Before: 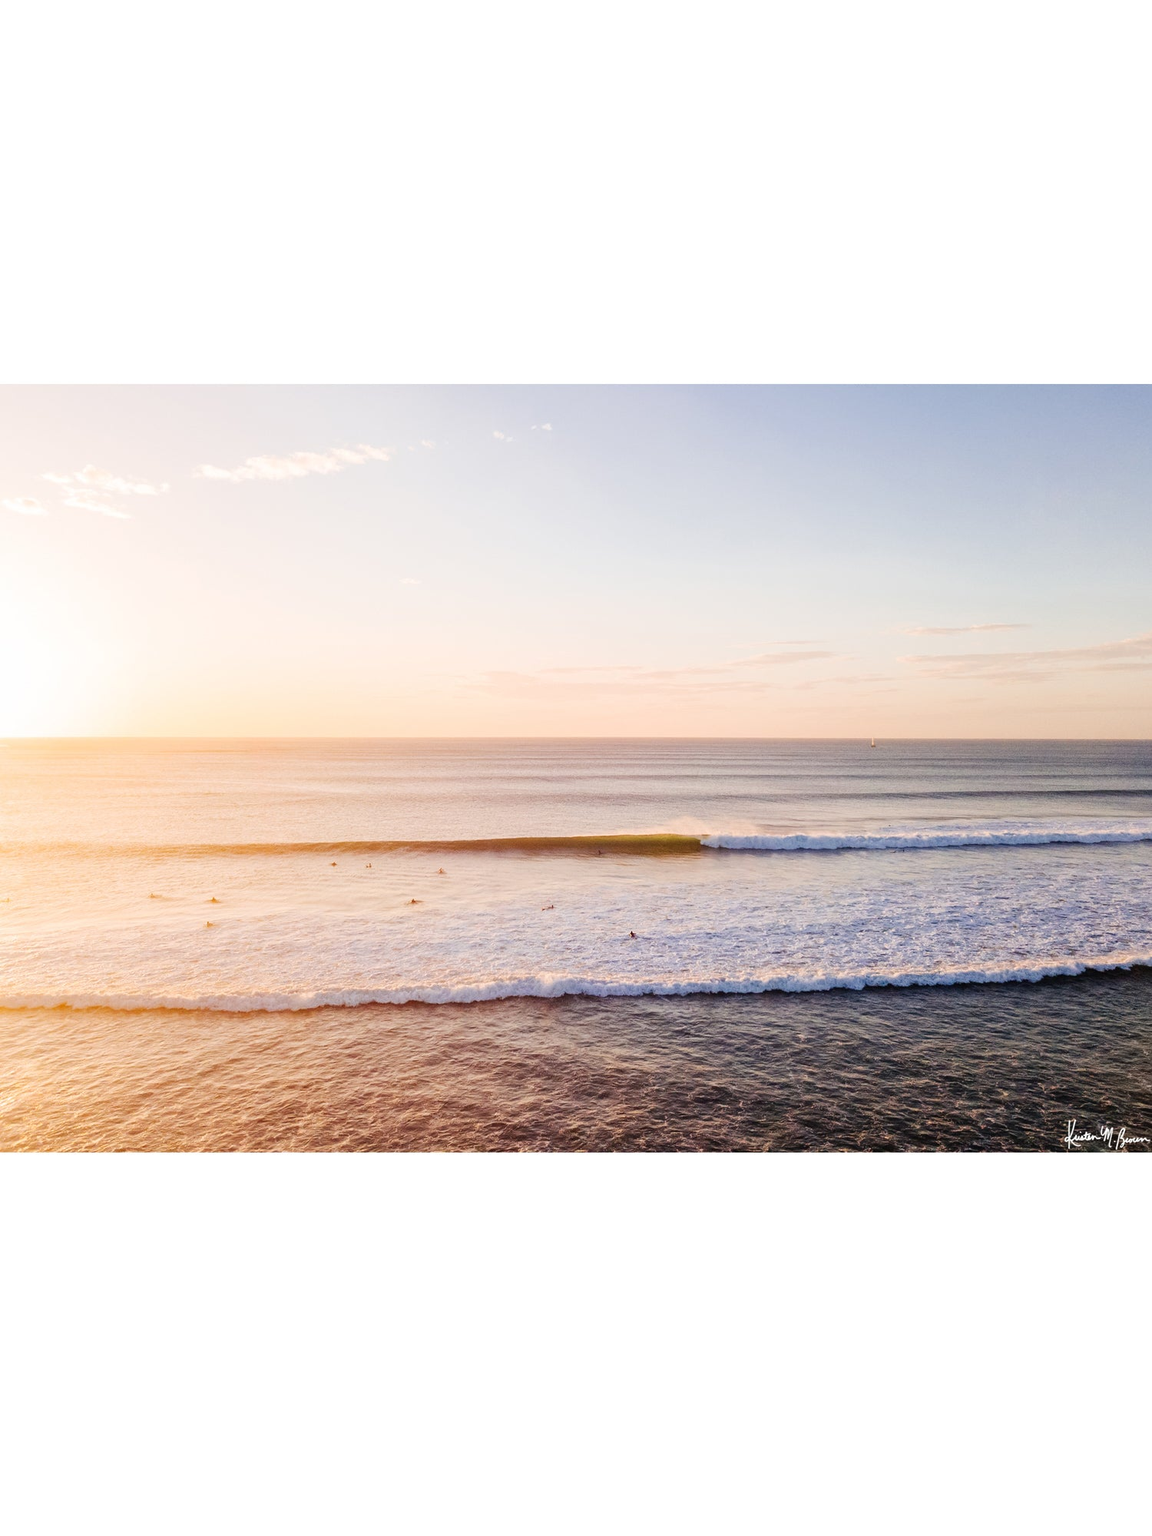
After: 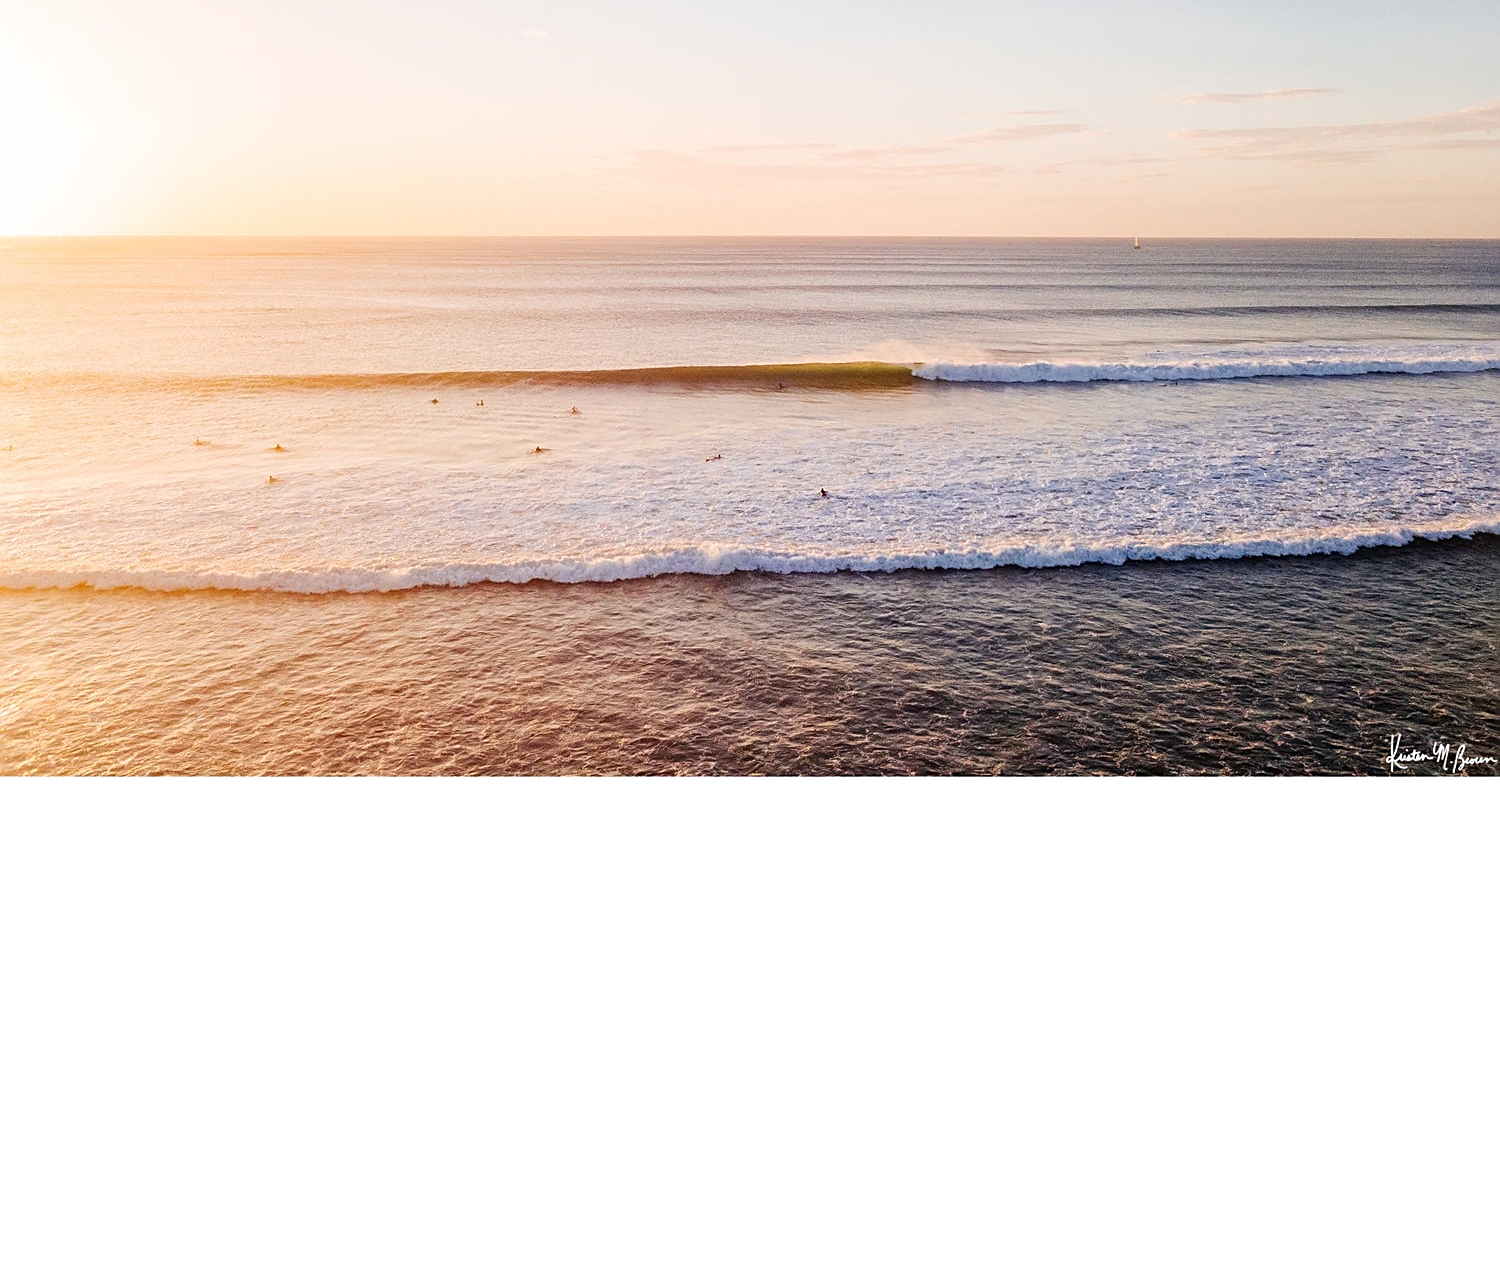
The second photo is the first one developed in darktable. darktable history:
crop and rotate: top 36.2%
sharpen: on, module defaults
